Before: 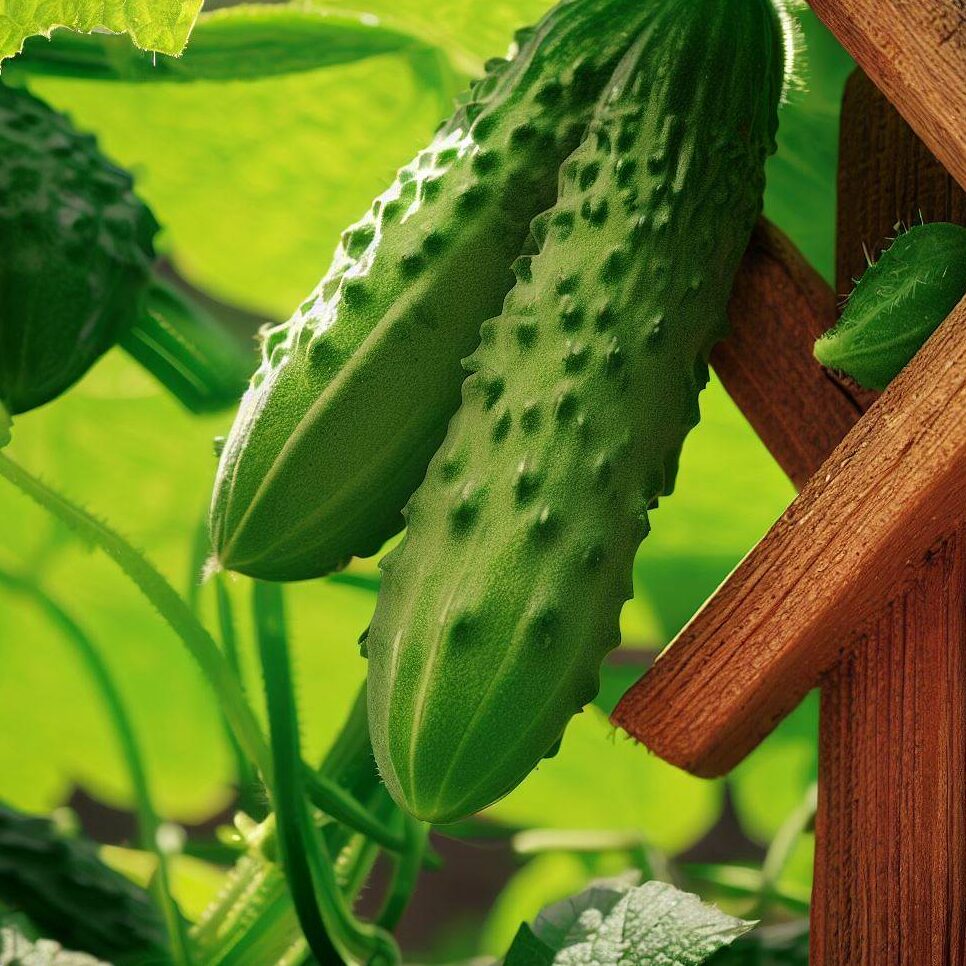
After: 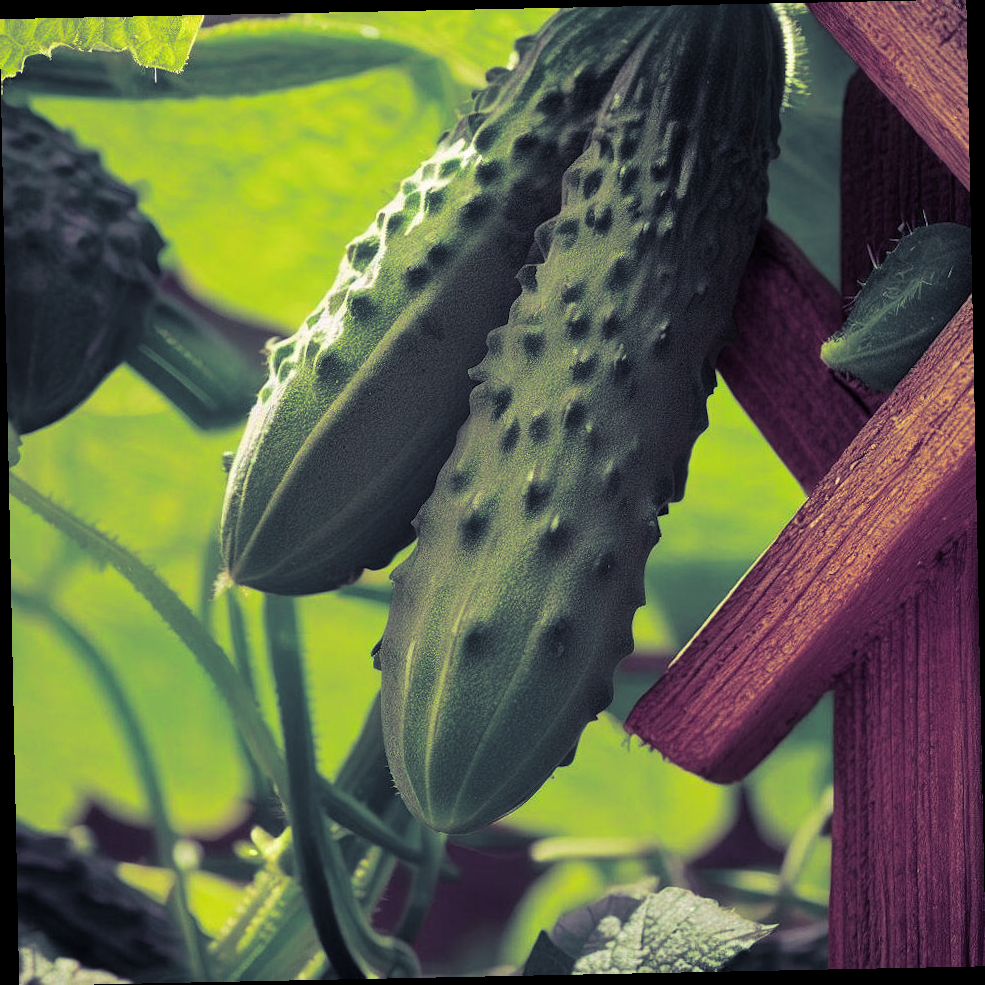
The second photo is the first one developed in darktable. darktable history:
rotate and perspective: rotation -1.17°, automatic cropping off
split-toning: shadows › hue 255.6°, shadows › saturation 0.66, highlights › hue 43.2°, highlights › saturation 0.68, balance -50.1
